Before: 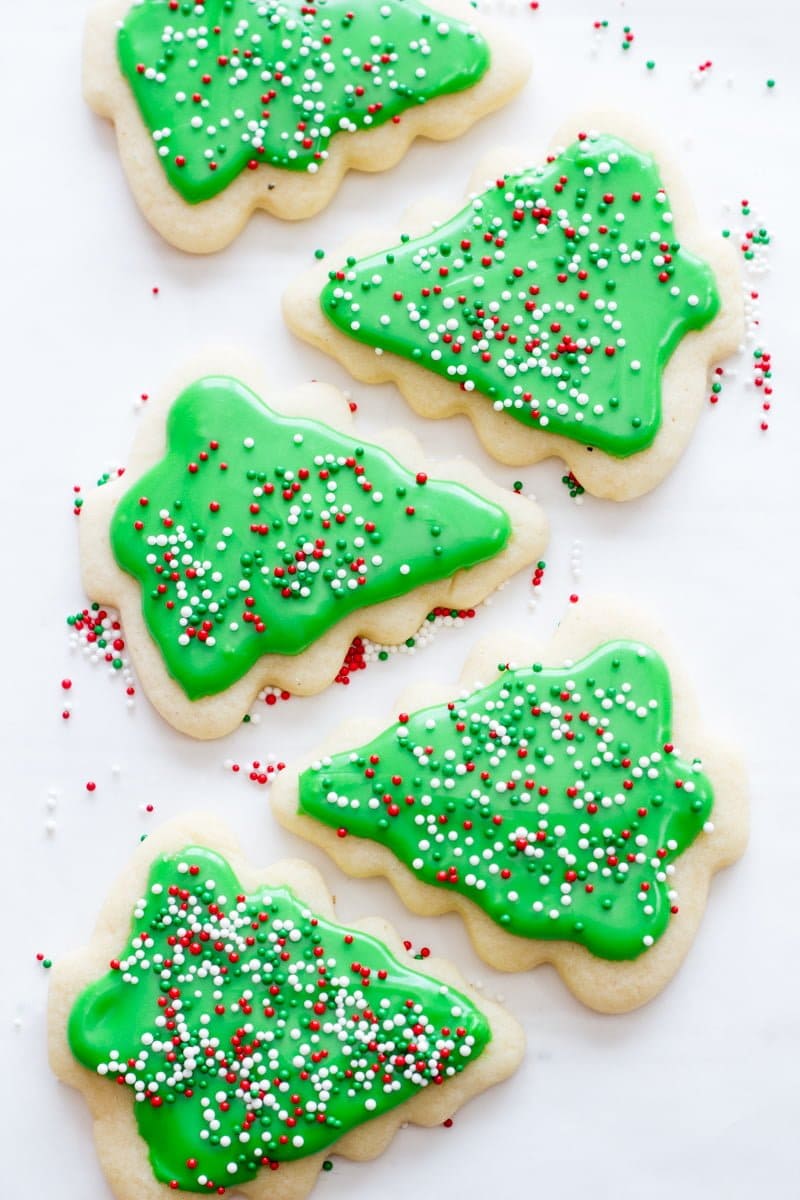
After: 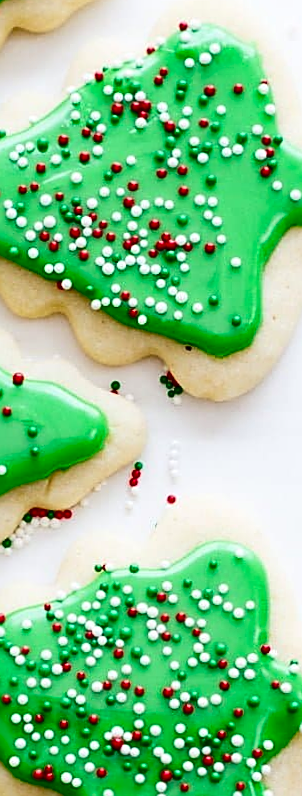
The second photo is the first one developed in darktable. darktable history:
rotate and perspective: lens shift (vertical) 0.048, lens shift (horizontal) -0.024, automatic cropping off
crop and rotate: left 49.936%, top 10.094%, right 13.136%, bottom 24.256%
contrast brightness saturation: contrast 0.19, brightness -0.24, saturation 0.11
sharpen: on, module defaults
